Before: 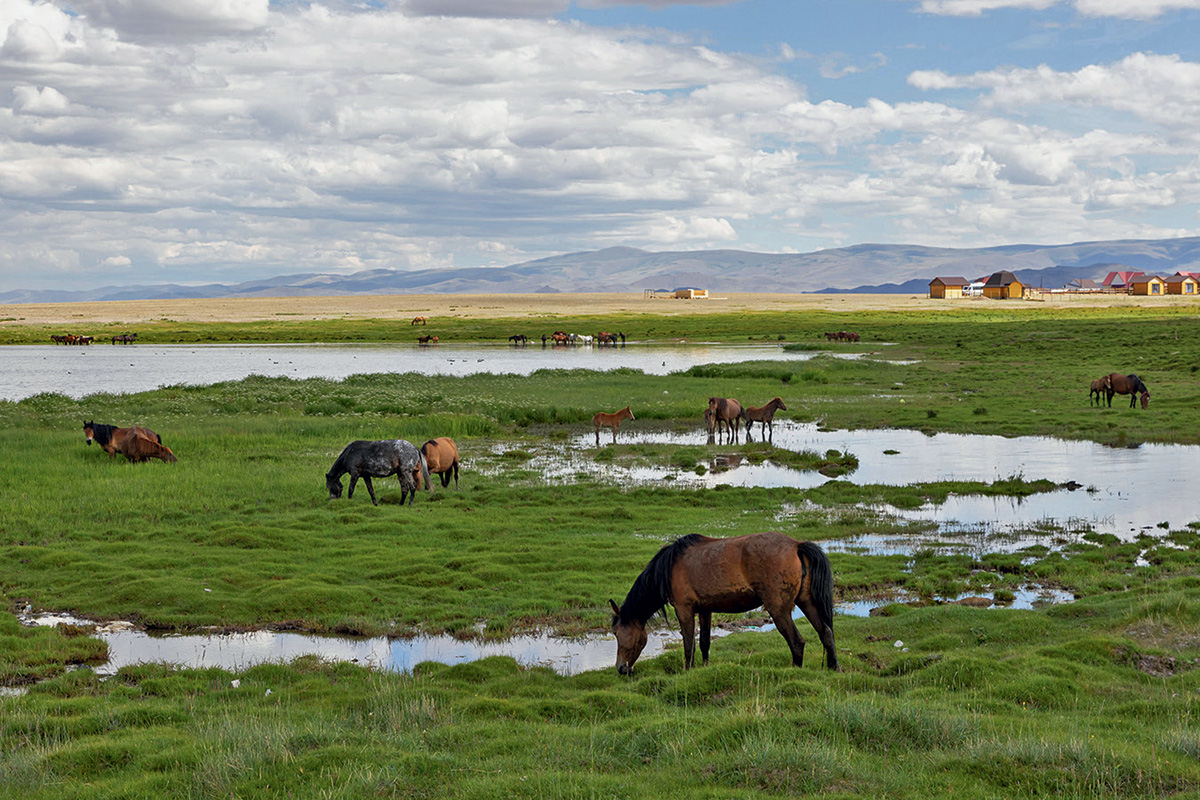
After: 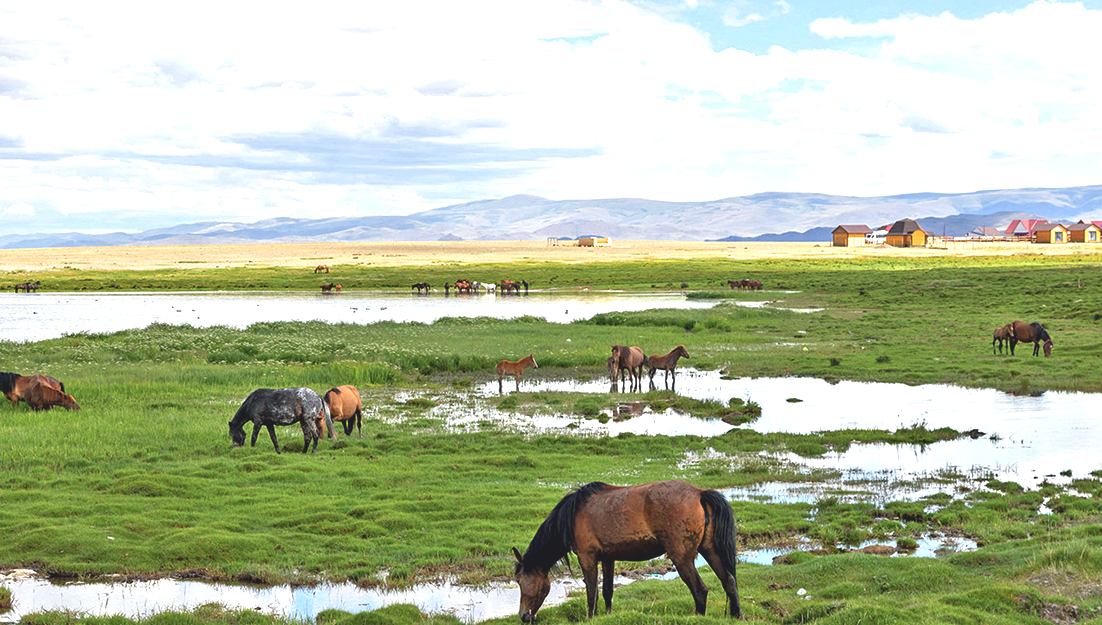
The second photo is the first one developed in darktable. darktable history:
crop: left 8.133%, top 6.572%, bottom 15.259%
exposure: black level correction -0.006, exposure 1 EV, compensate exposure bias true, compensate highlight preservation false
